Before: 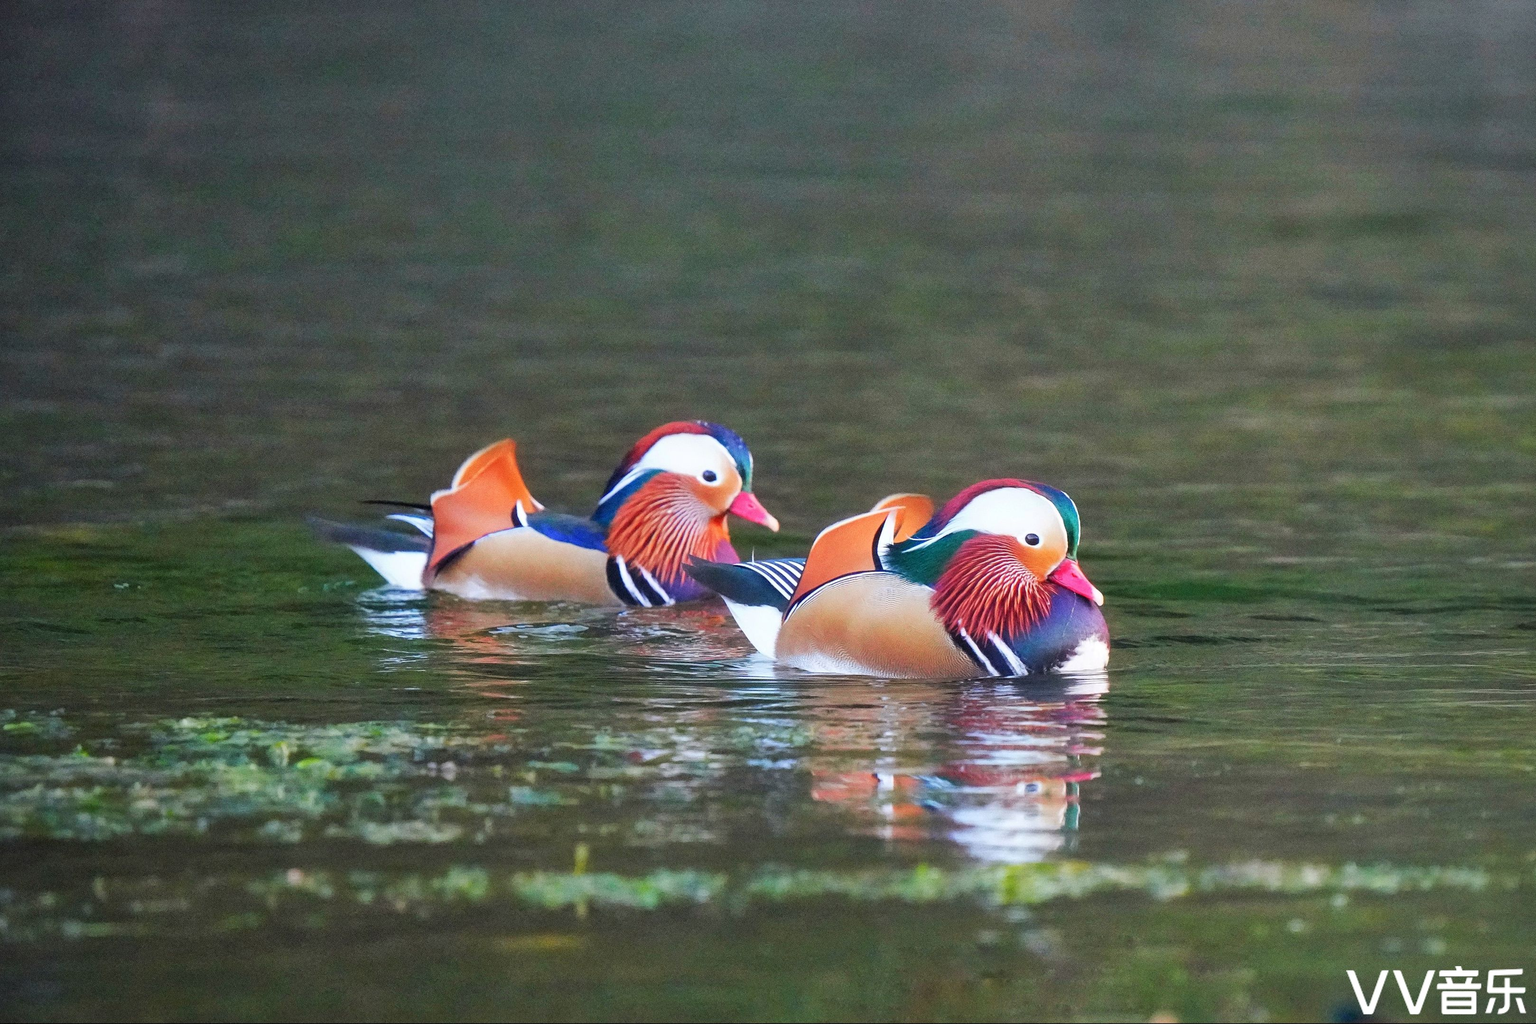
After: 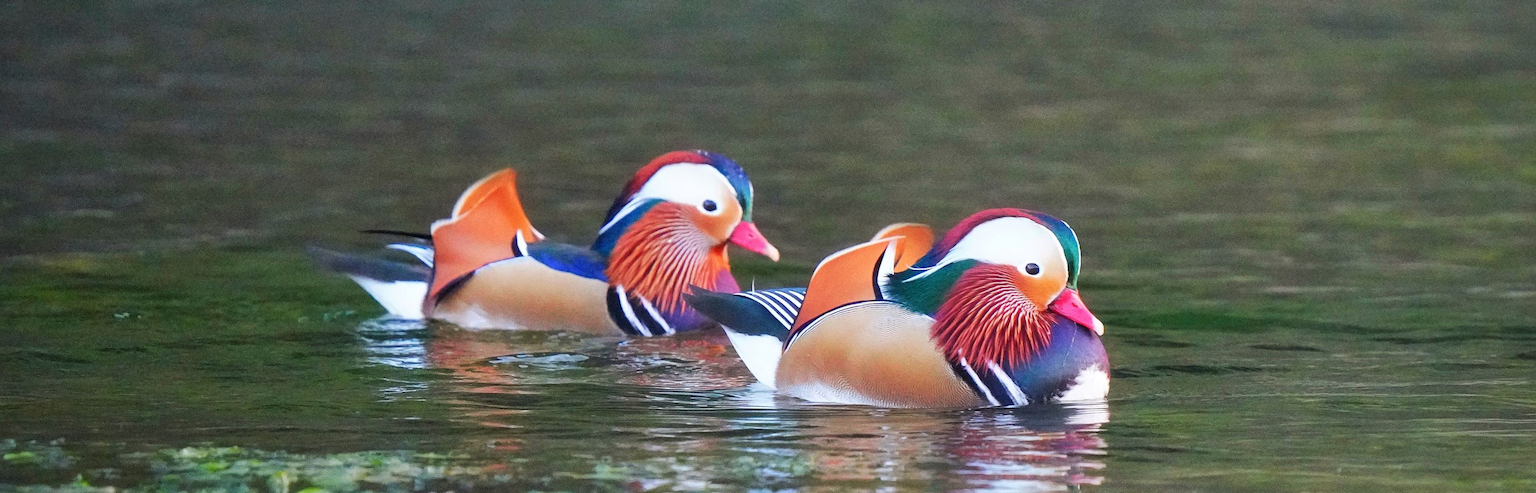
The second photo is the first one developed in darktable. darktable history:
crop and rotate: top 26.481%, bottom 25.395%
